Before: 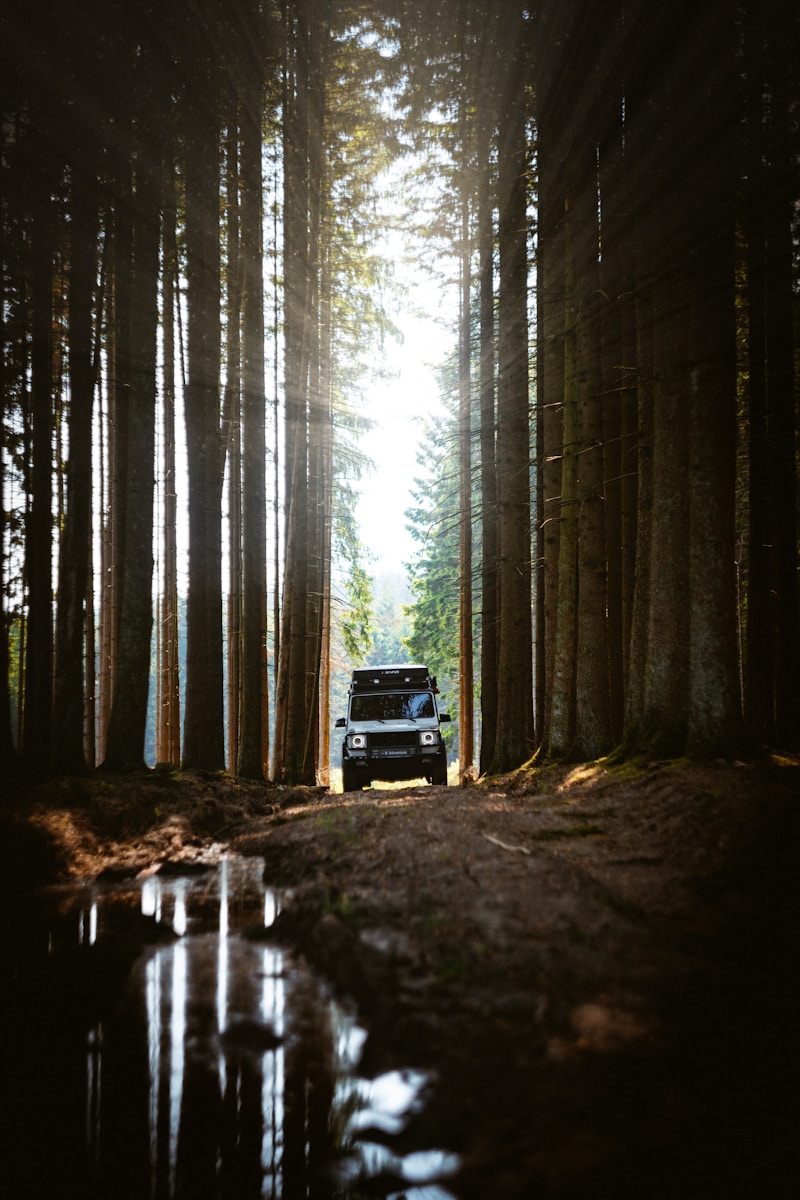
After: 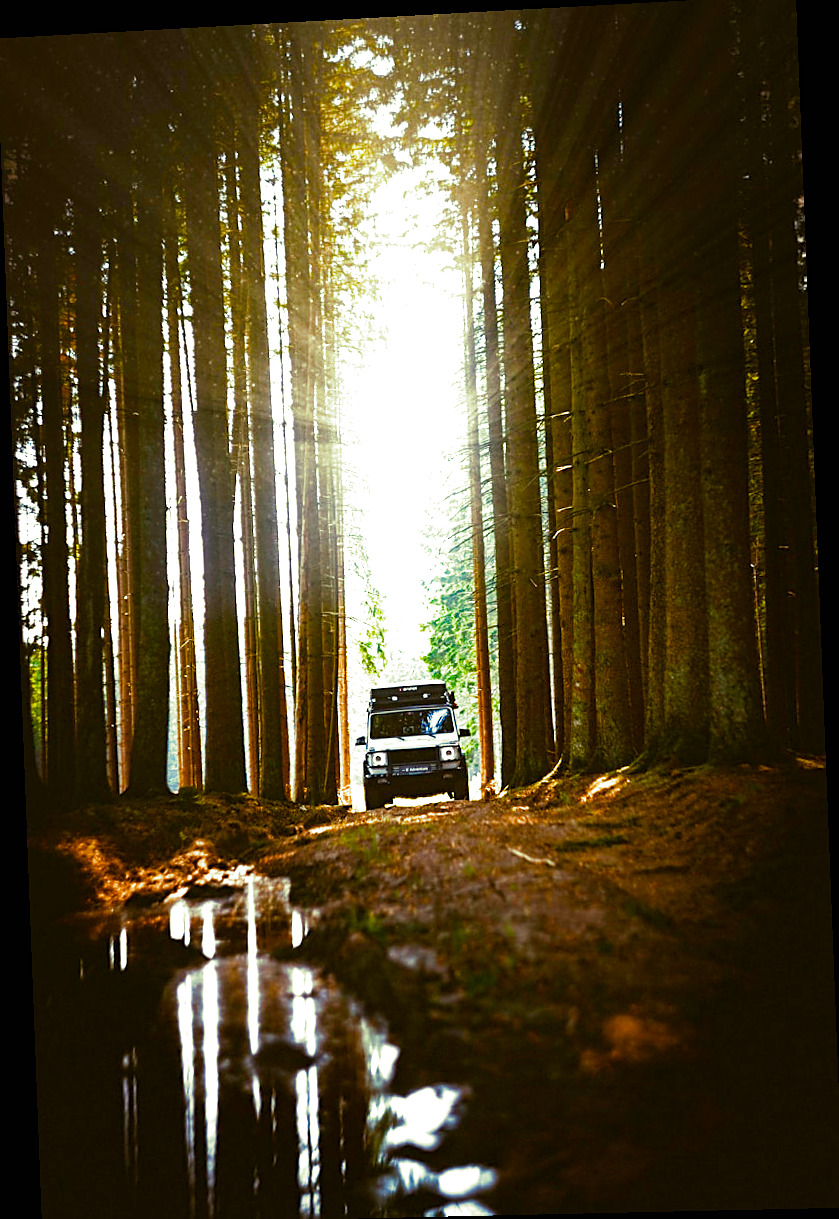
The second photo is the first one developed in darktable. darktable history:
rotate and perspective: rotation -2.22°, lens shift (horizontal) -0.022, automatic cropping off
split-toning: shadows › hue 290.82°, shadows › saturation 0.34, highlights › saturation 0.38, balance 0, compress 50%
sharpen: on, module defaults
color balance rgb: linear chroma grading › shadows 10%, linear chroma grading › highlights 10%, linear chroma grading › global chroma 15%, linear chroma grading › mid-tones 15%, perceptual saturation grading › global saturation 40%, perceptual saturation grading › highlights -25%, perceptual saturation grading › mid-tones 35%, perceptual saturation grading › shadows 35%, perceptual brilliance grading › global brilliance 11.29%, global vibrance 11.29%
crop: left 0.434%, top 0.485%, right 0.244%, bottom 0.386%
contrast brightness saturation: contrast 0.04, saturation 0.16
exposure: black level correction 0, exposure 0.7 EV, compensate exposure bias true, compensate highlight preservation false
